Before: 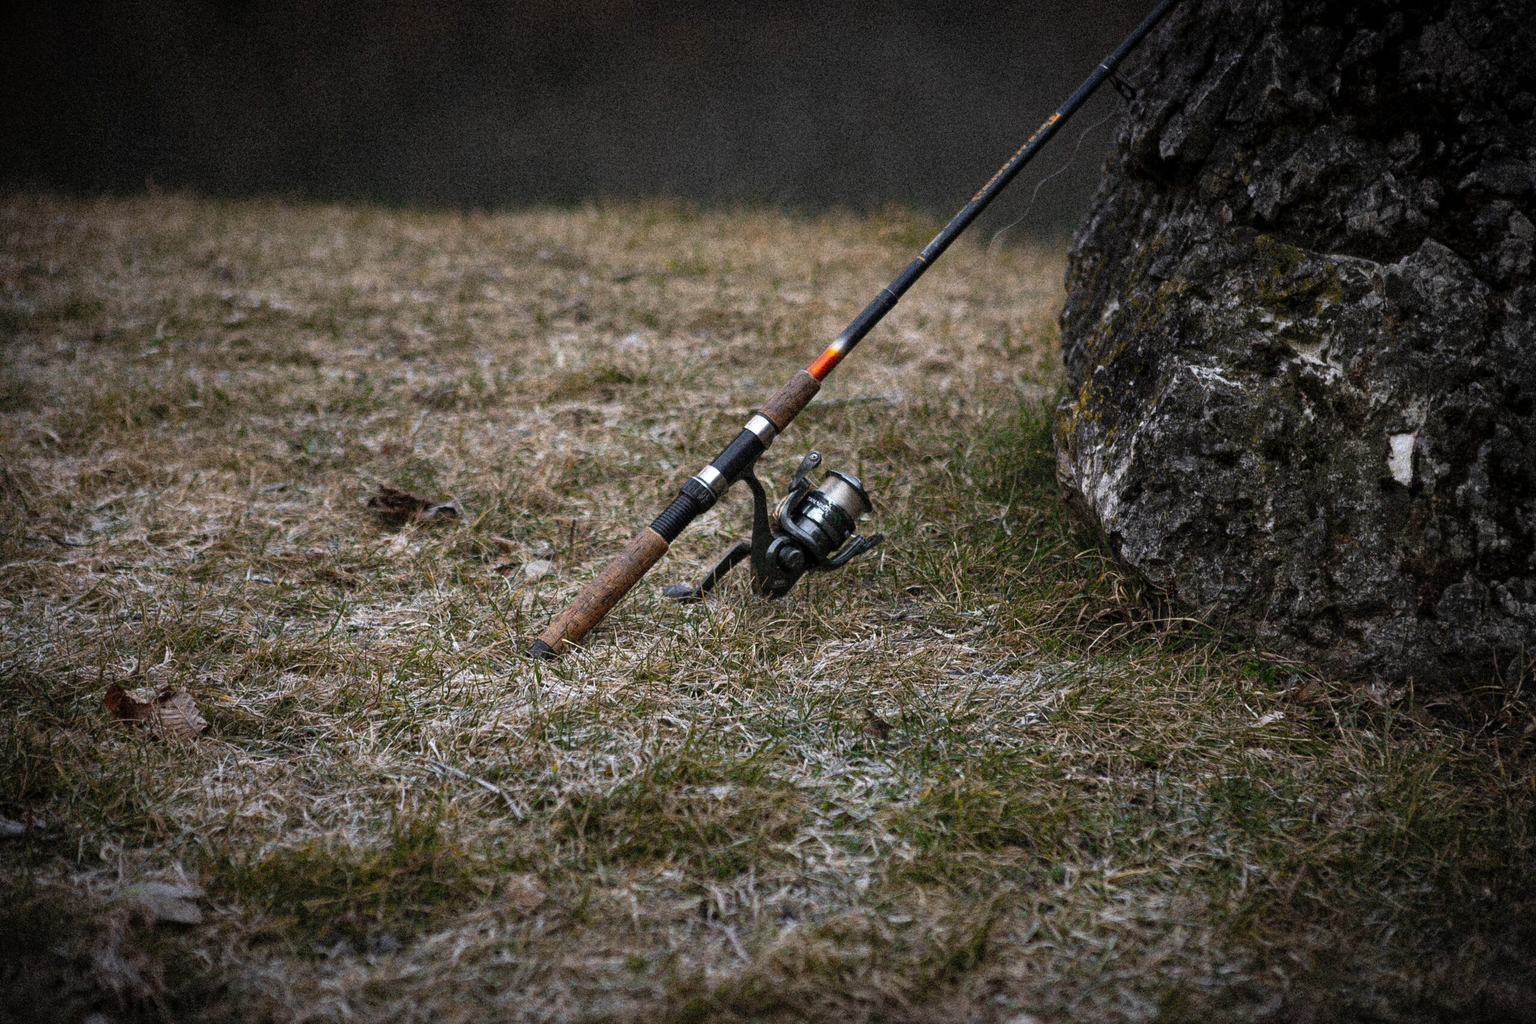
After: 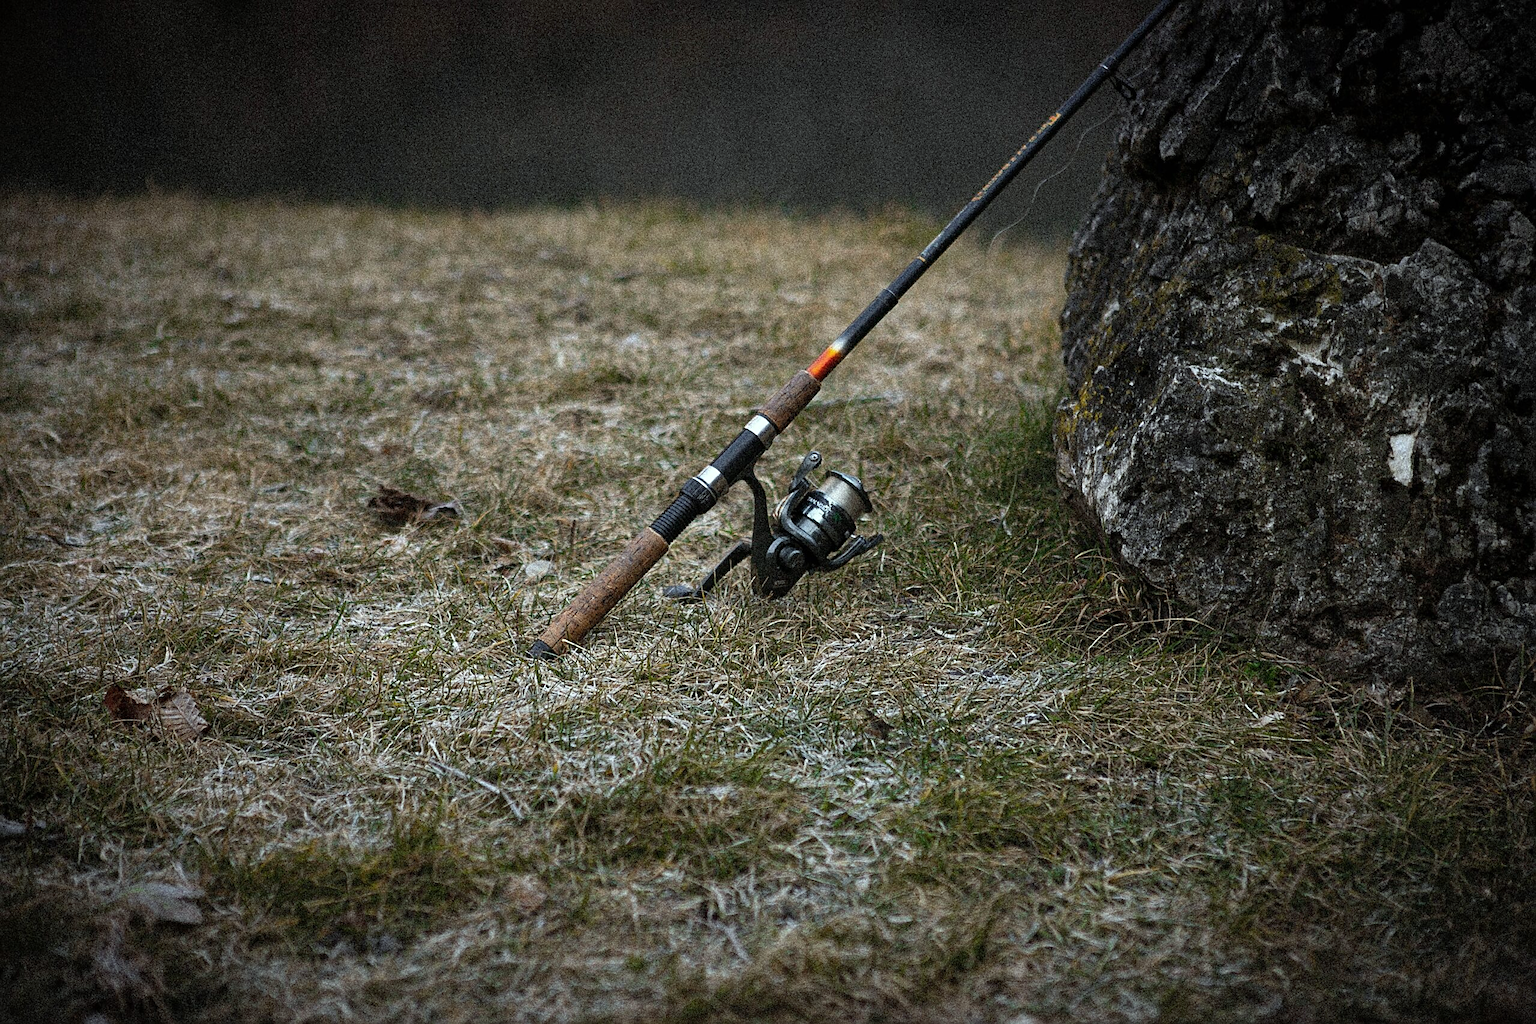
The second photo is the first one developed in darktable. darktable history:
sharpen: on, module defaults
color correction: highlights a* -6.69, highlights b* 0.49
rotate and perspective: automatic cropping off
color balance rgb: on, module defaults
